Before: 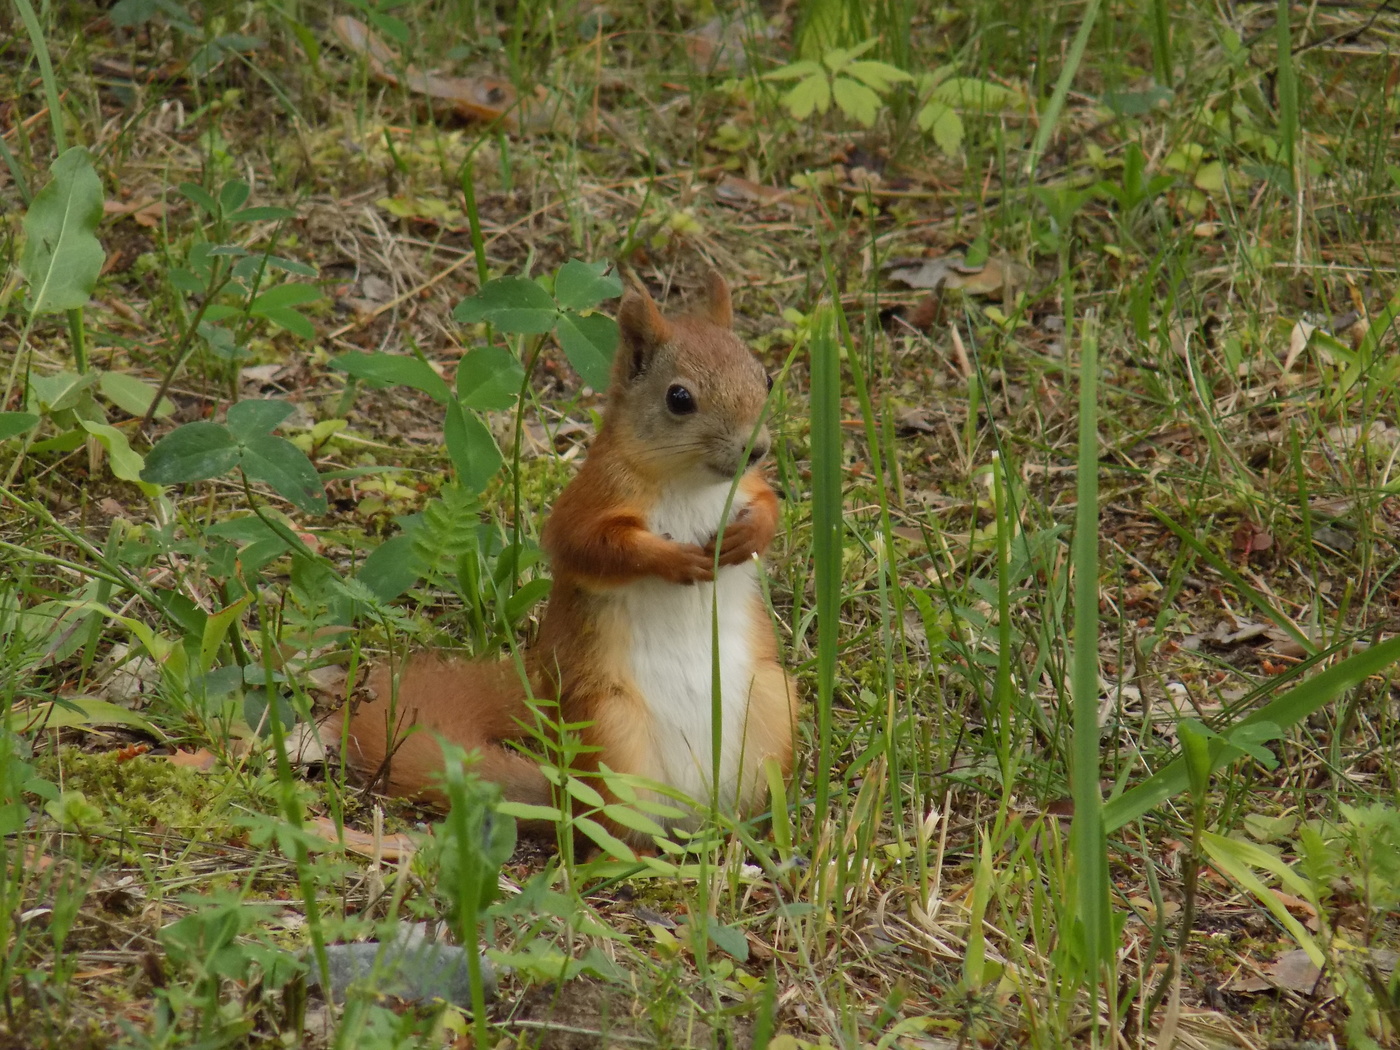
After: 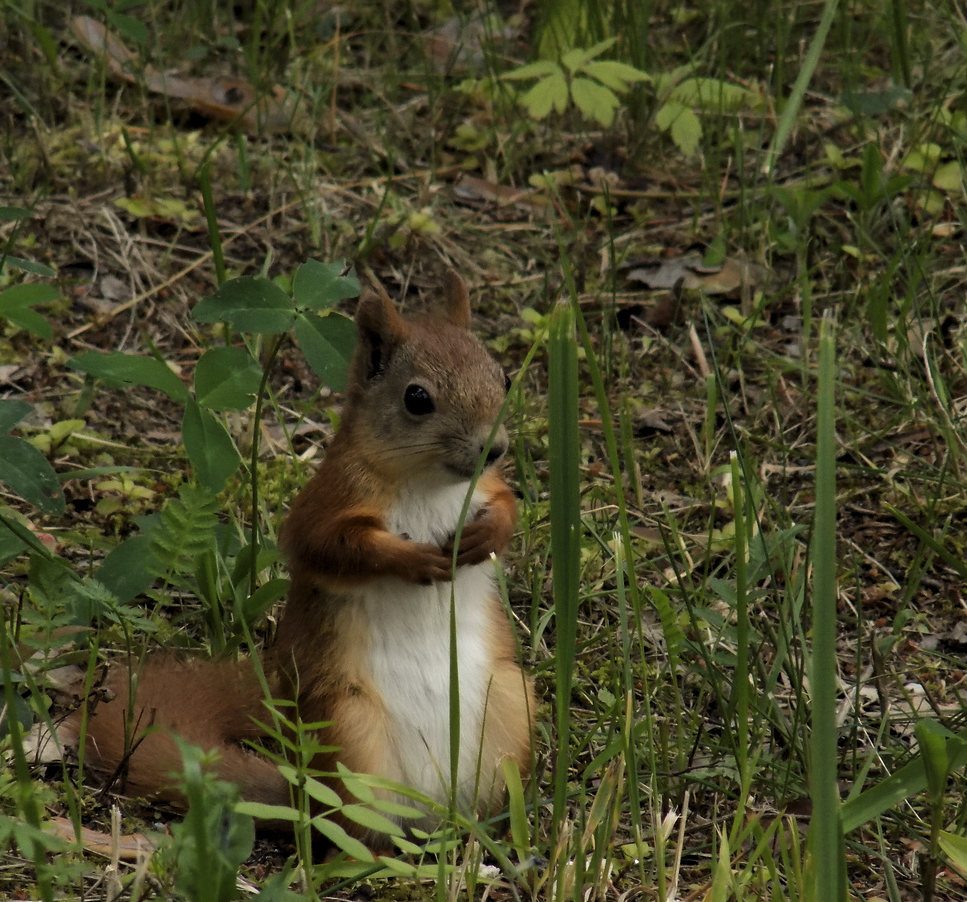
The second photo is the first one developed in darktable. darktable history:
levels: levels [0.101, 0.578, 0.953]
crop: left 18.735%, right 12.164%, bottom 14.072%
exposure: compensate highlight preservation false
